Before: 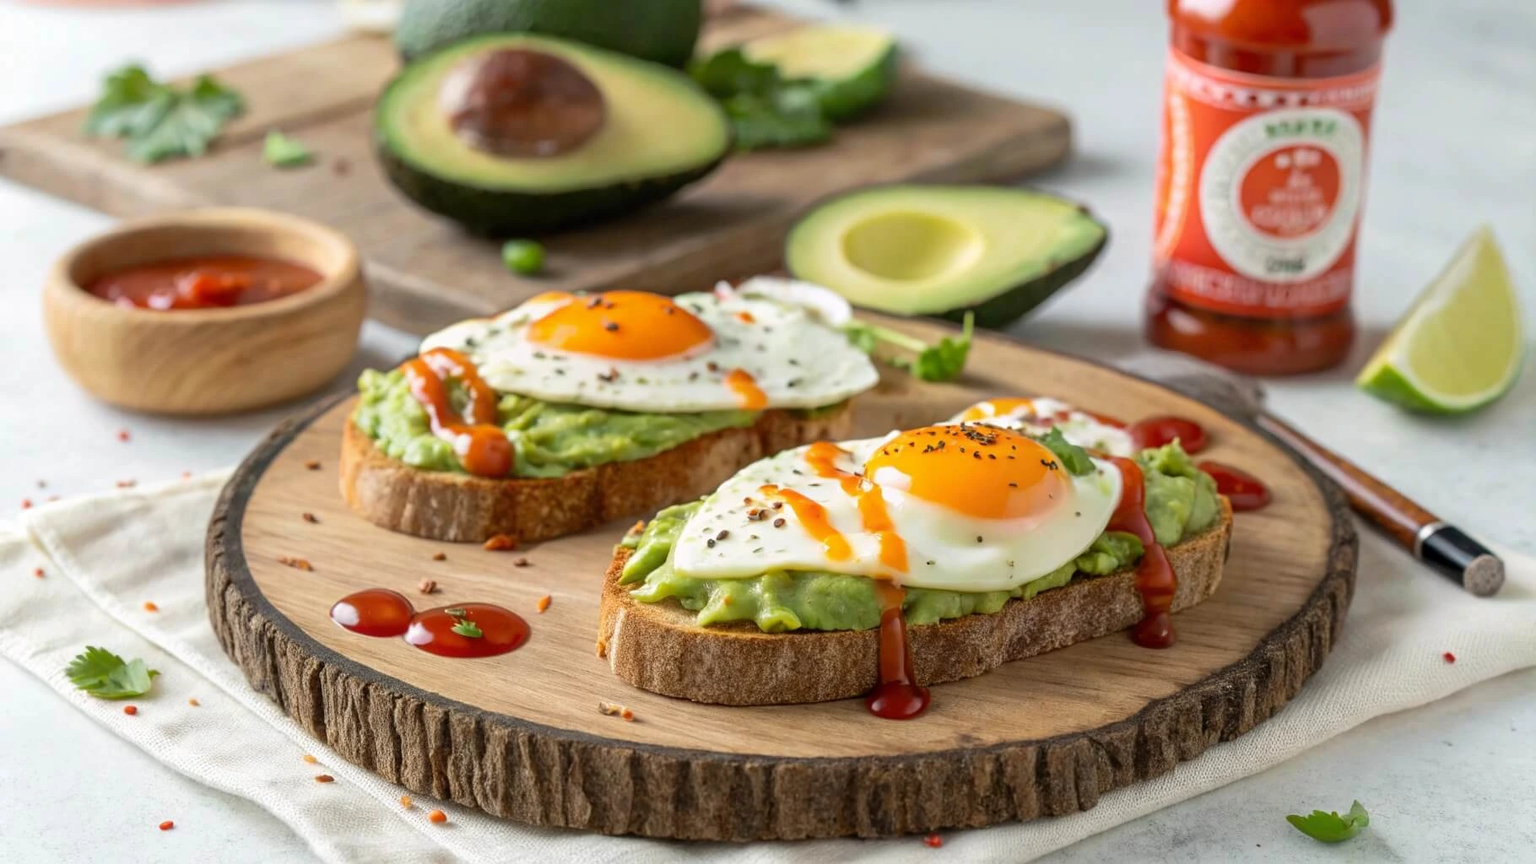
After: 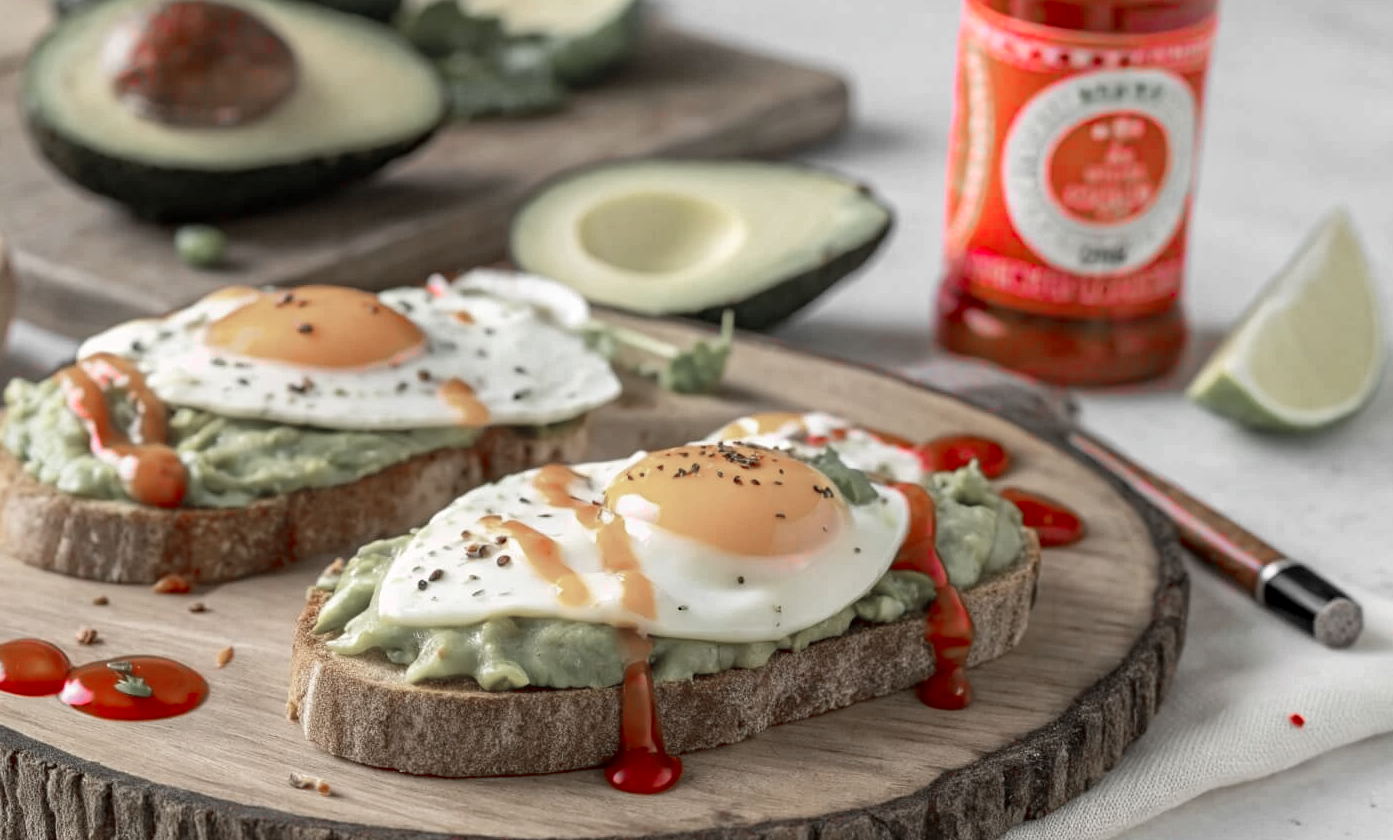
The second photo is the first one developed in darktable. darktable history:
haze removal: compatibility mode true, adaptive false
color zones: curves: ch1 [(0, 0.831) (0.08, 0.771) (0.157, 0.268) (0.241, 0.207) (0.562, -0.005) (0.714, -0.013) (0.876, 0.01) (1, 0.831)]
crop: left 23.095%, top 5.827%, bottom 11.854%
